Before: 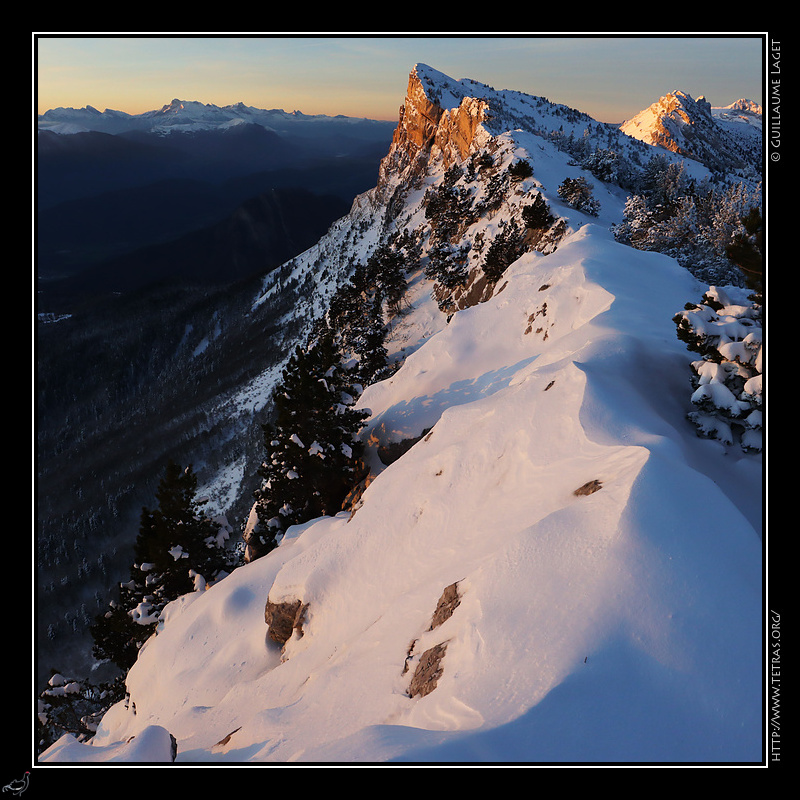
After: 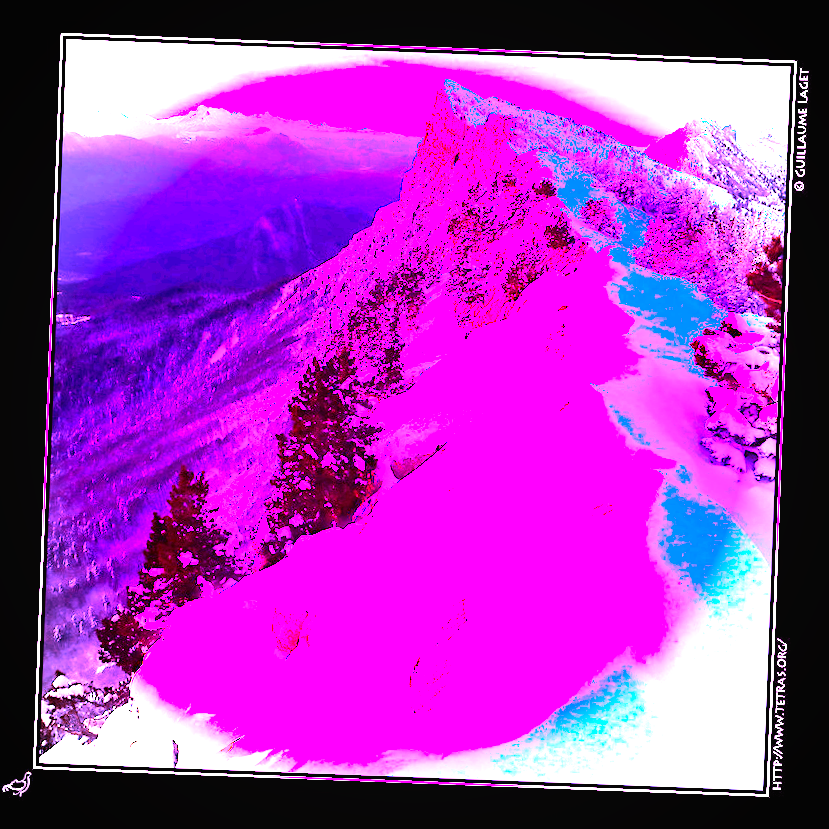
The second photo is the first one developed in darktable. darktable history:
rotate and perspective: rotation 2.17°, automatic cropping off
haze removal: compatibility mode true, adaptive false
white balance: red 8, blue 8
tone curve: curves: ch0 [(0, 0.021) (0.049, 0.044) (0.157, 0.131) (0.365, 0.359) (0.499, 0.517) (0.675, 0.667) (0.856, 0.83) (1, 0.969)]; ch1 [(0, 0) (0.302, 0.309) (0.433, 0.443) (0.472, 0.47) (0.502, 0.503) (0.527, 0.516) (0.564, 0.557) (0.614, 0.645) (0.677, 0.722) (0.859, 0.889) (1, 1)]; ch2 [(0, 0) (0.33, 0.301) (0.447, 0.44) (0.487, 0.496) (0.502, 0.501) (0.535, 0.537) (0.565, 0.558) (0.608, 0.624) (1, 1)], color space Lab, independent channels, preserve colors none
vignetting: on, module defaults
